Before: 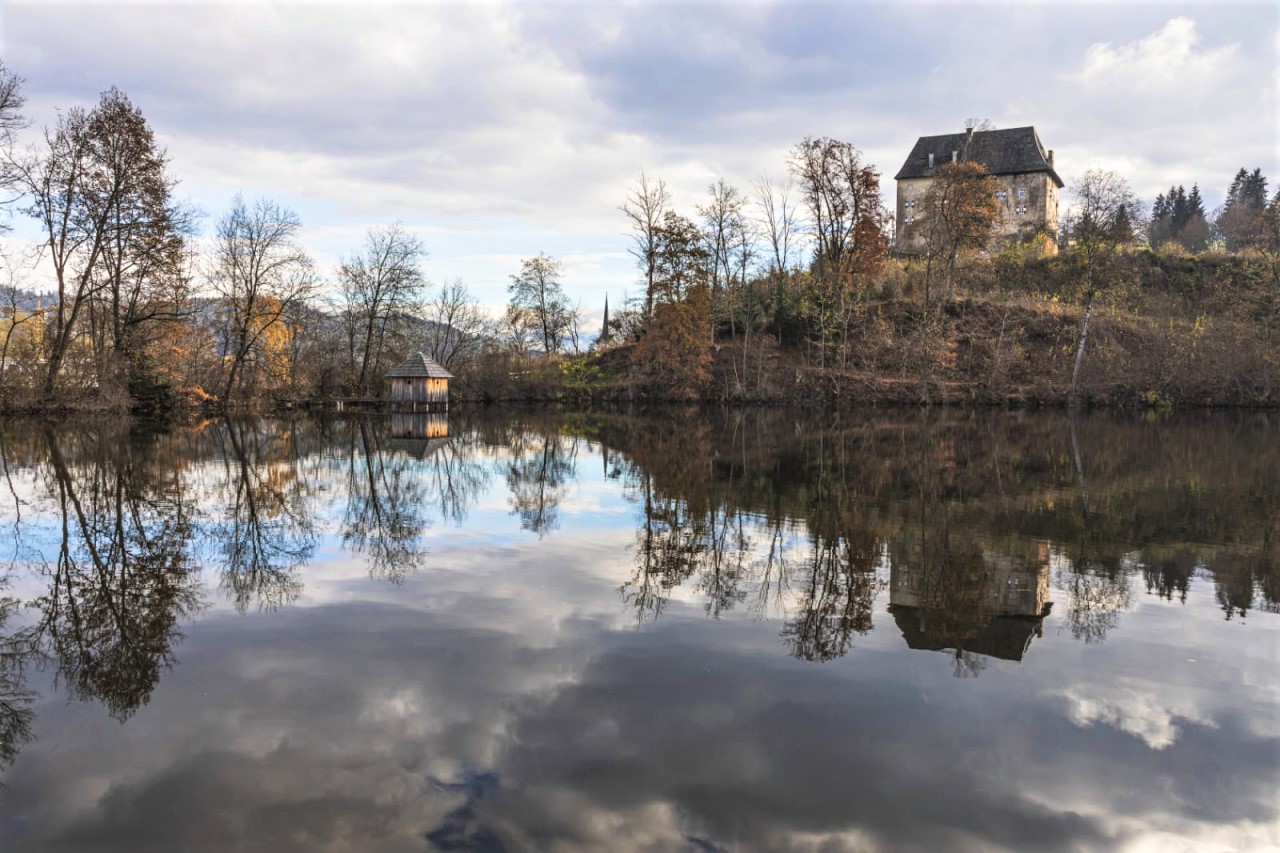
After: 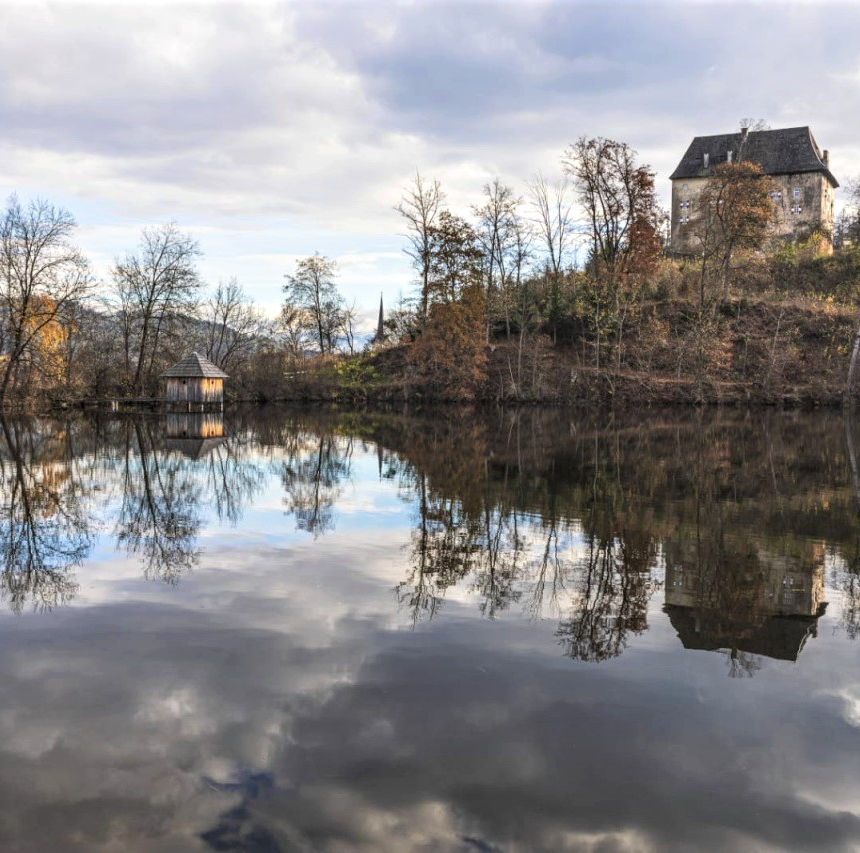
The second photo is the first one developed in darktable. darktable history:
local contrast: highlights 101%, shadows 98%, detail 119%, midtone range 0.2
crop and rotate: left 17.605%, right 15.141%
